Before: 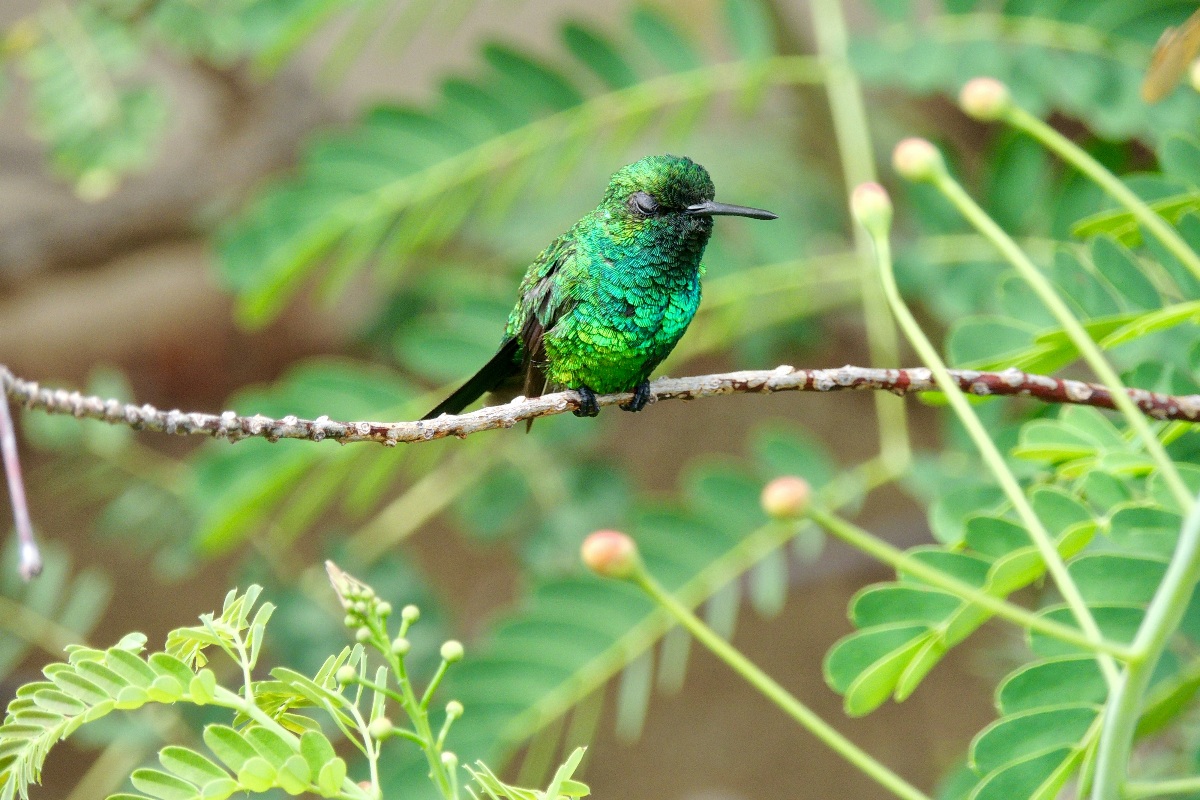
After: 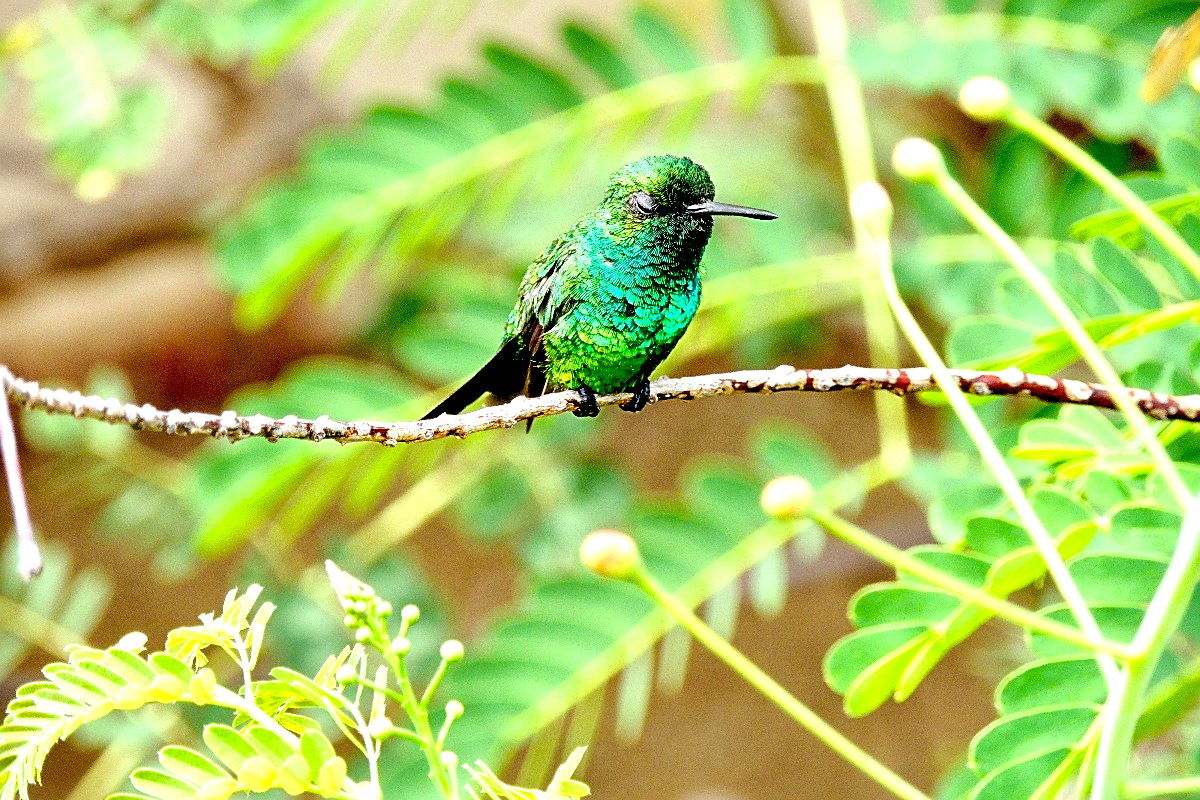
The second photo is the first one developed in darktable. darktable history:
rgb levels: mode RGB, independent channels, levels [[0, 0.5, 1], [0, 0.521, 1], [0, 0.536, 1]]
sharpen: on, module defaults
exposure: black level correction 0.035, exposure 0.9 EV, compensate highlight preservation false
color correction: saturation 0.98
